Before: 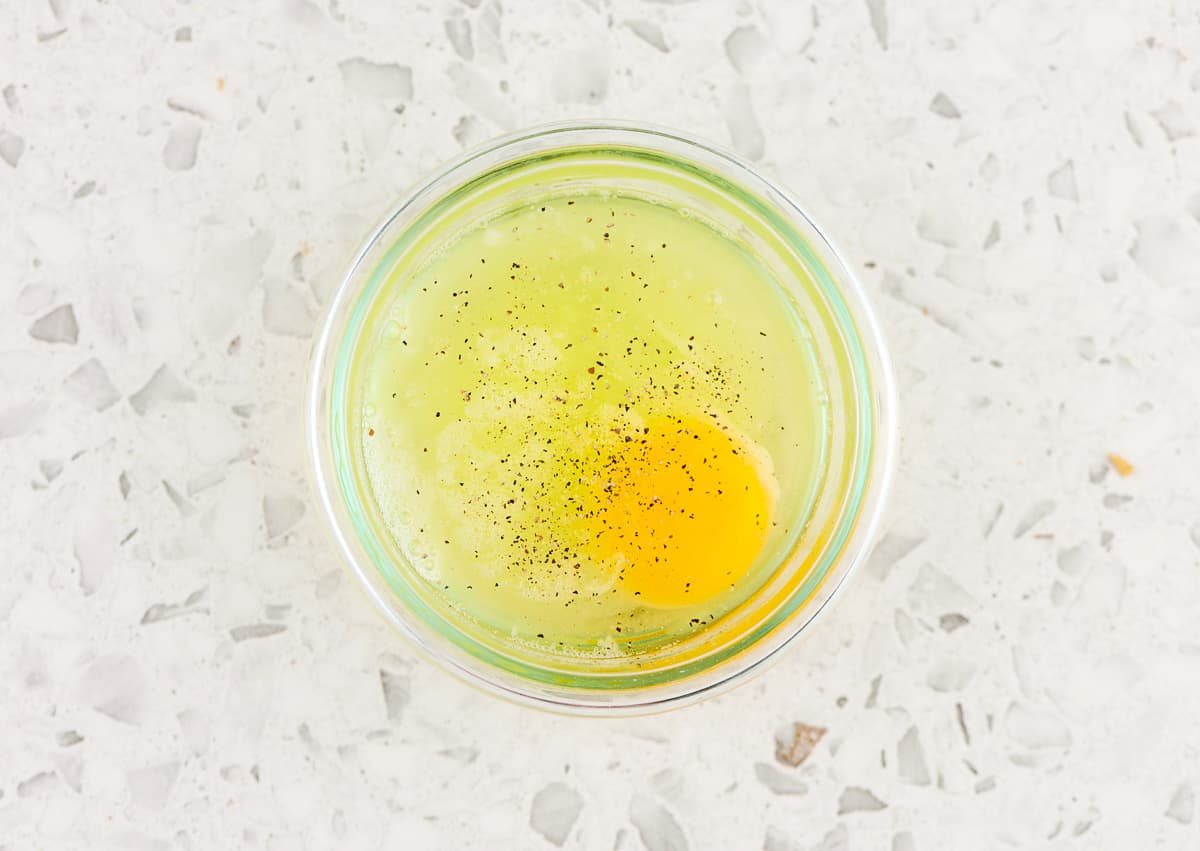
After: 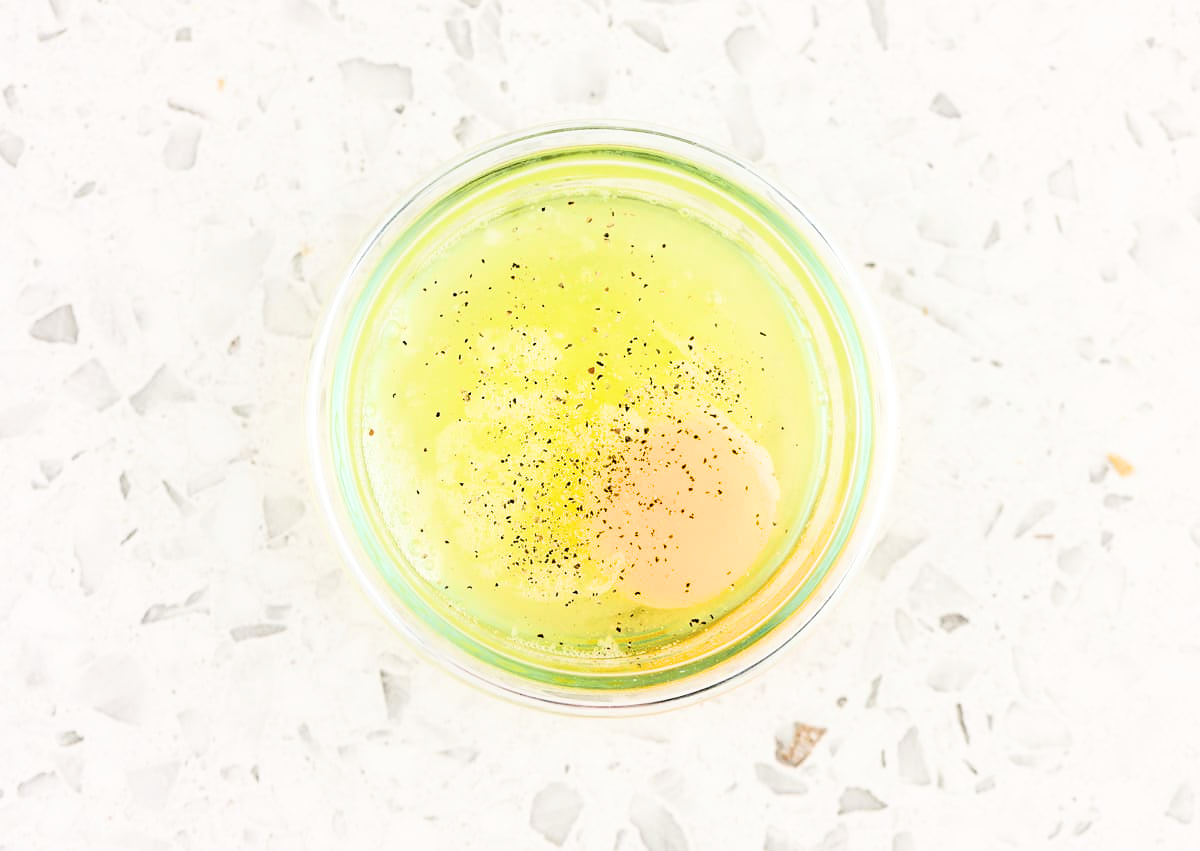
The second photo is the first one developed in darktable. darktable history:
tone equalizer: -8 EV -0.408 EV, -7 EV -0.388 EV, -6 EV -0.31 EV, -5 EV -0.26 EV, -3 EV 0.224 EV, -2 EV 0.329 EV, -1 EV 0.386 EV, +0 EV 0.419 EV, edges refinement/feathering 500, mask exposure compensation -1.57 EV, preserve details no
filmic rgb: black relative exposure -4.91 EV, white relative exposure 2.83 EV, hardness 3.7
color calibration: illuminant same as pipeline (D50), adaptation none (bypass), x 0.333, y 0.335, temperature 5014.45 K, saturation algorithm version 1 (2020)
